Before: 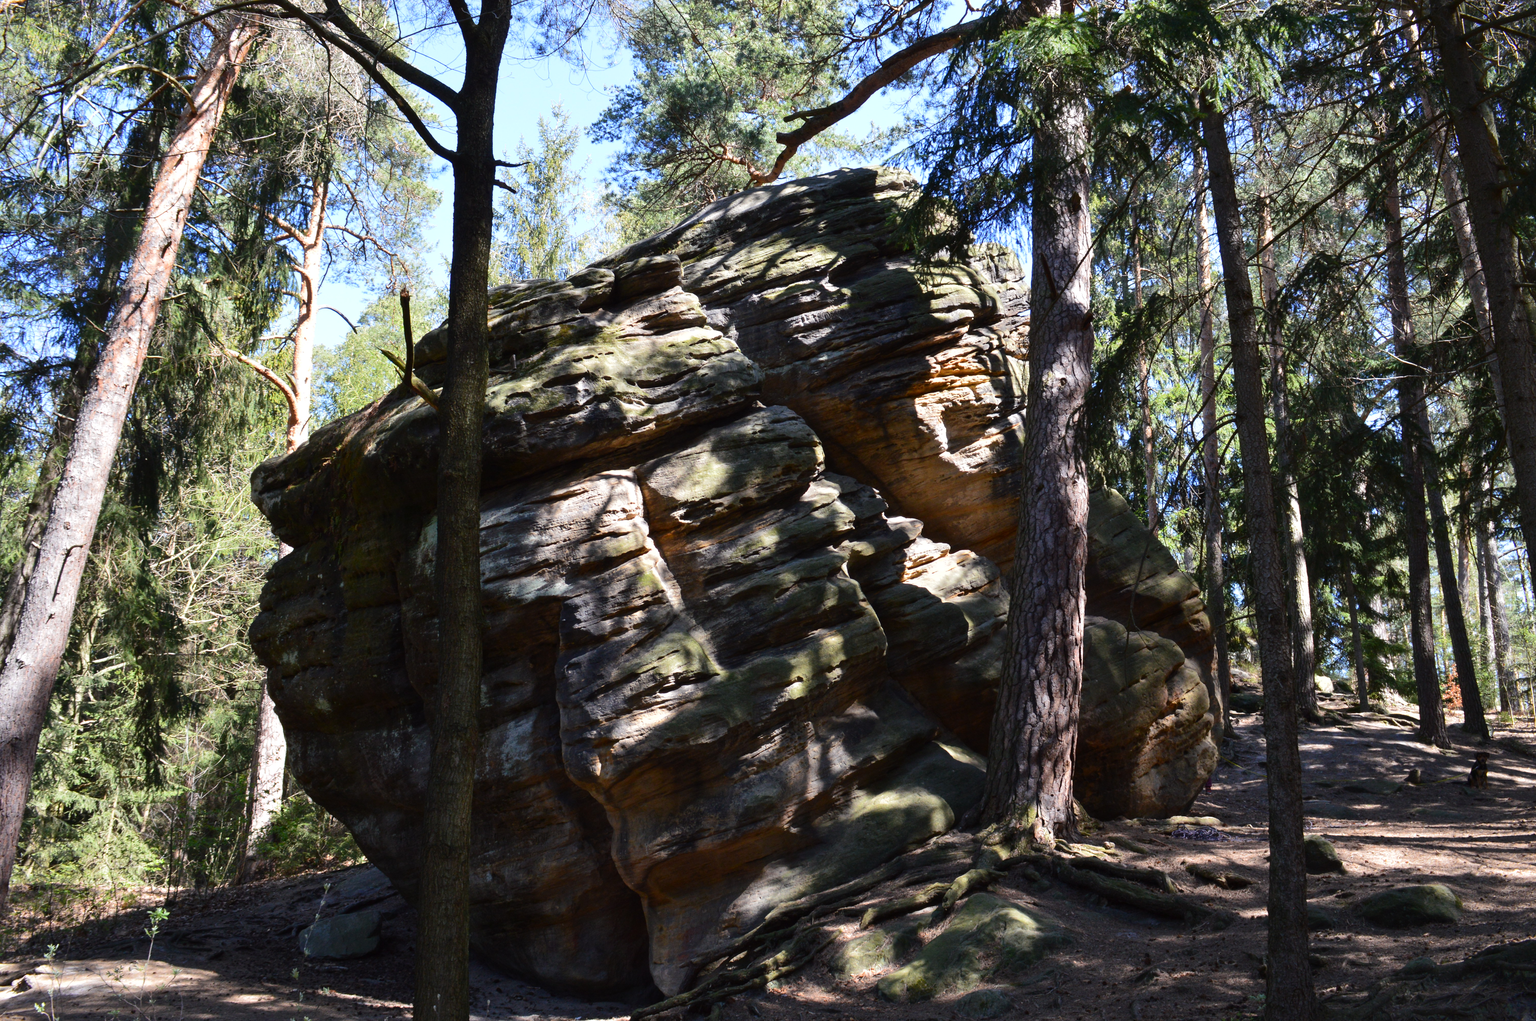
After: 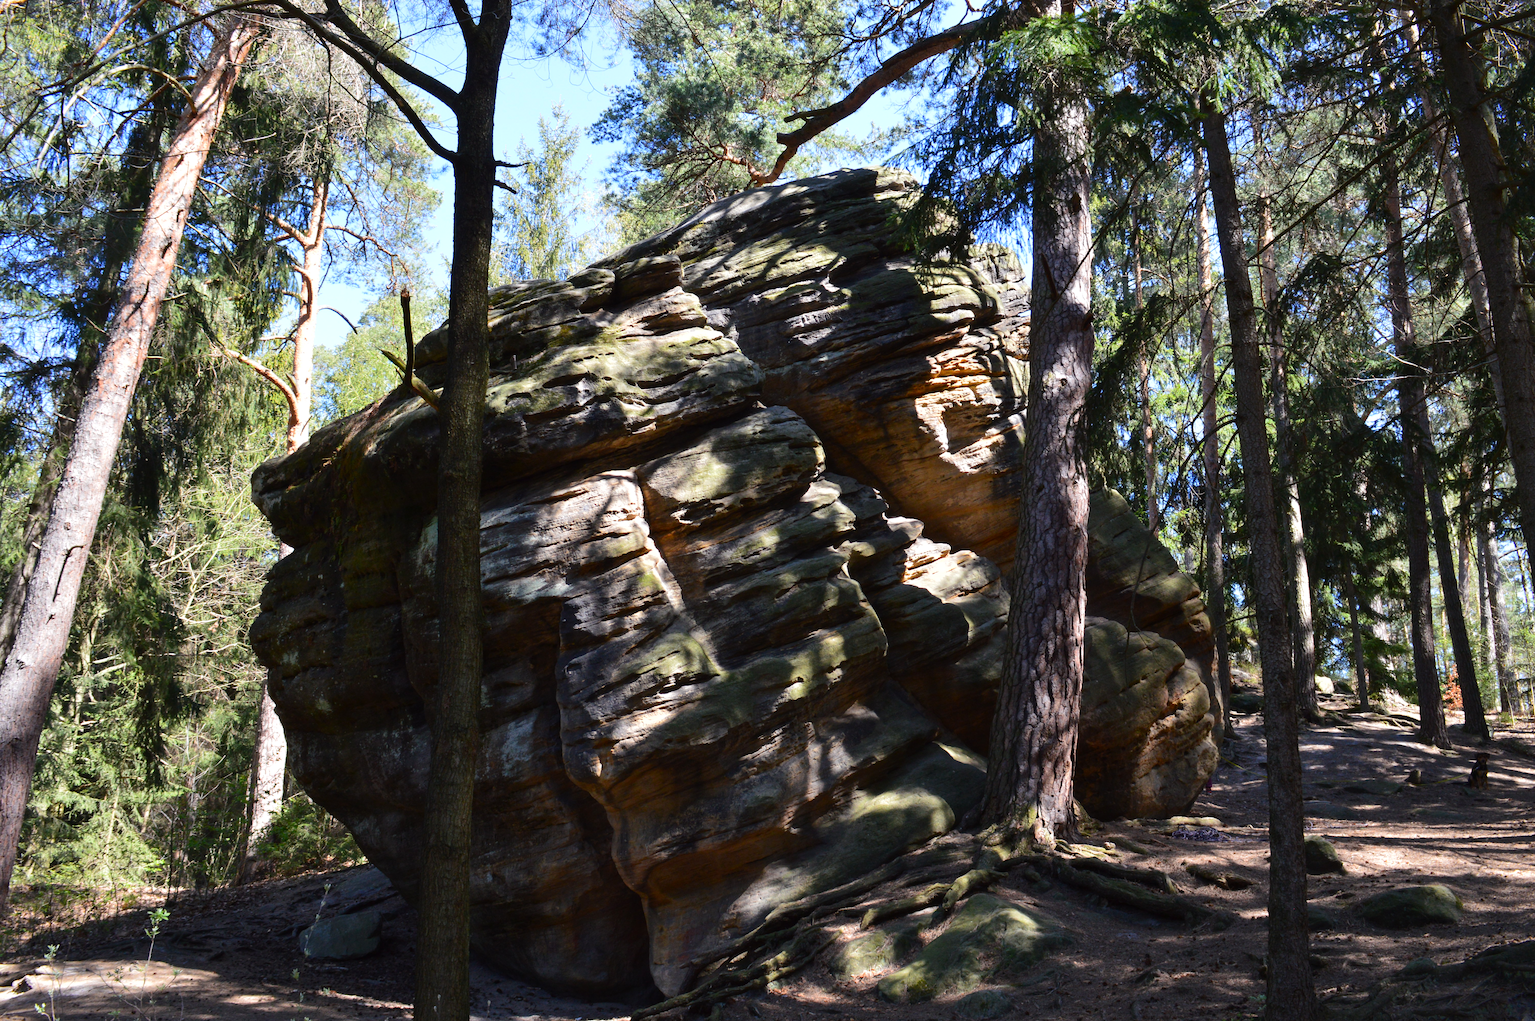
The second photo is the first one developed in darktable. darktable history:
tone equalizer: on, module defaults
color contrast: green-magenta contrast 1.1, blue-yellow contrast 1.1, unbound 0
